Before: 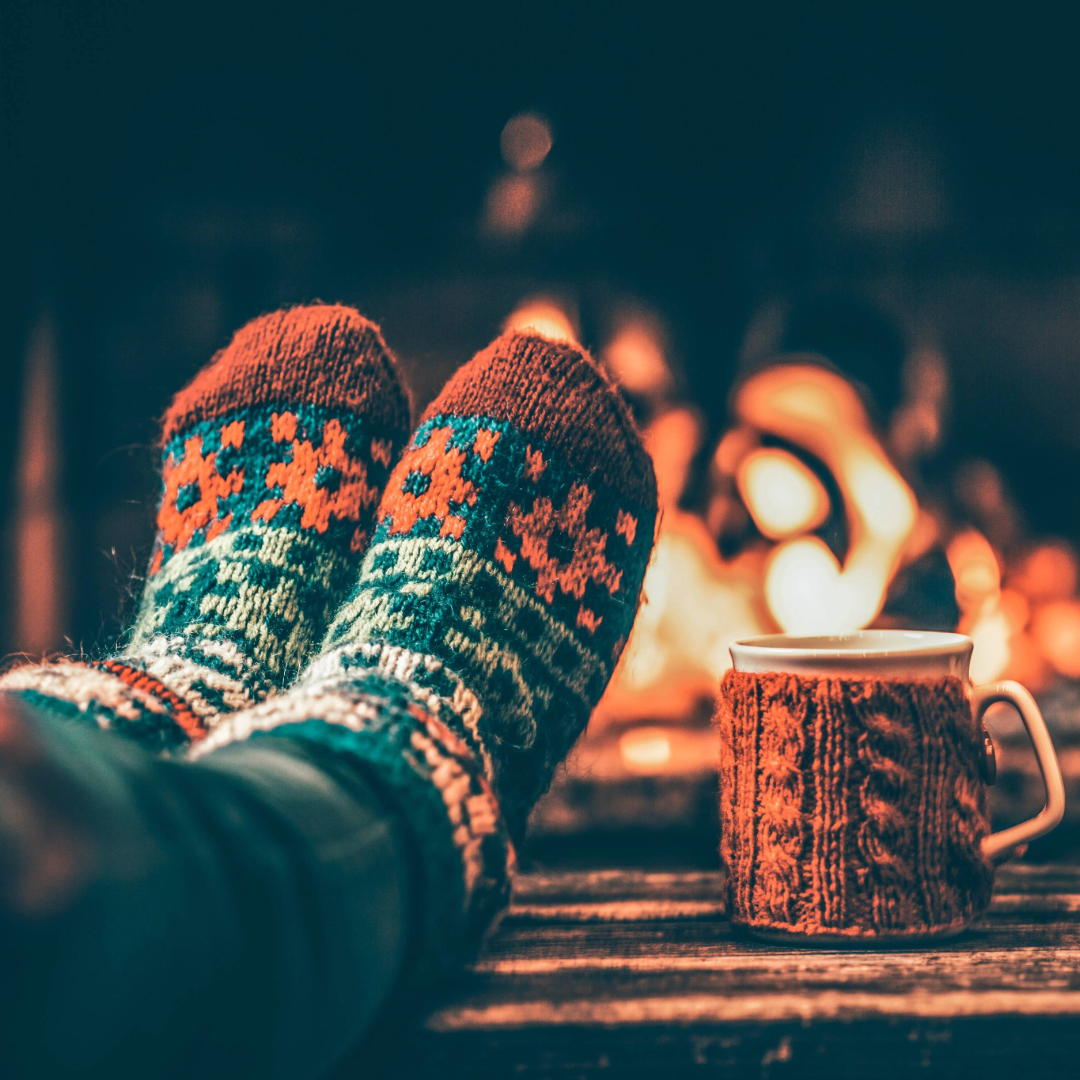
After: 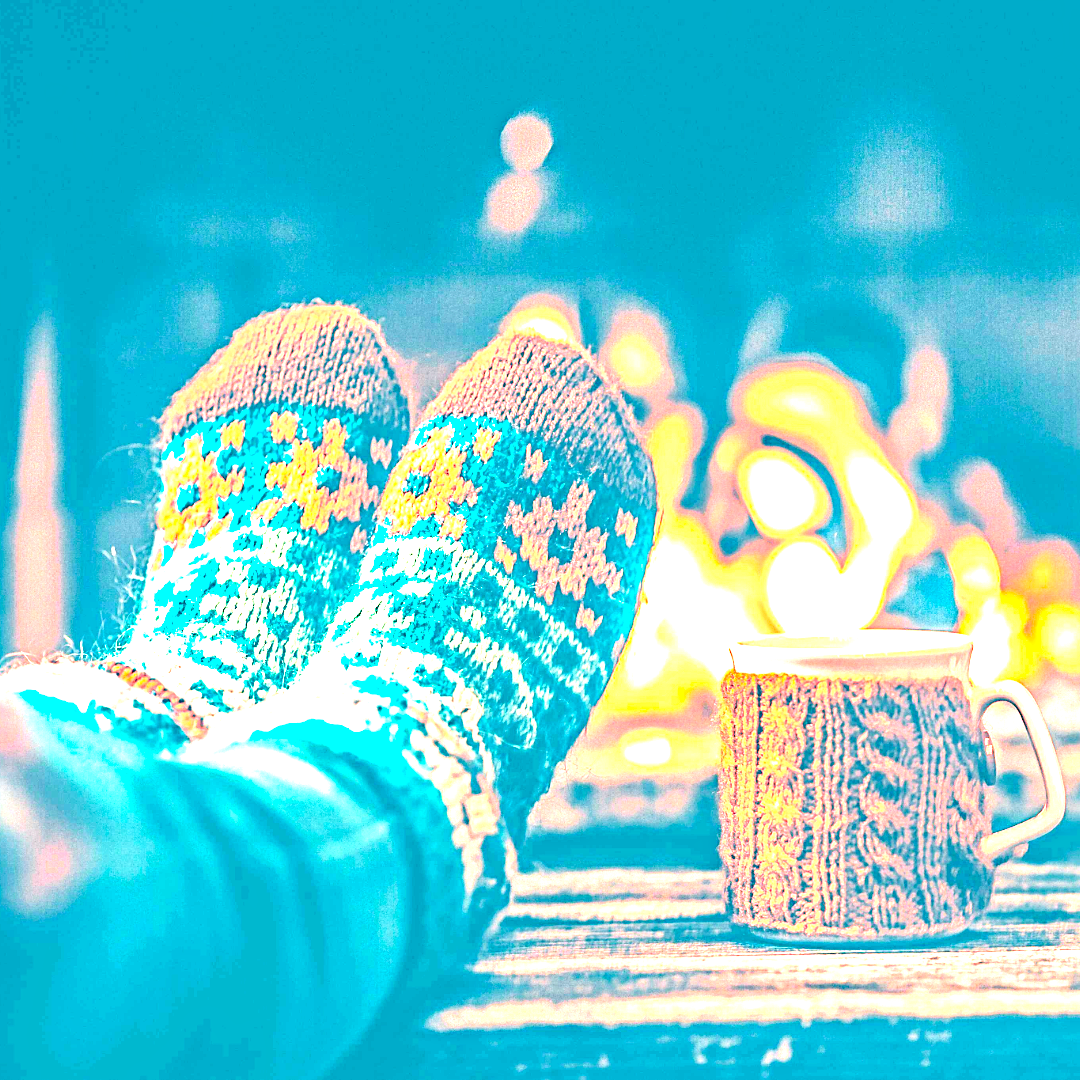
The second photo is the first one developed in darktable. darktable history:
sharpen: on, module defaults
exposure: black level correction 0, exposure 4 EV, compensate exposure bias true, compensate highlight preservation false
haze removal: strength 0.29, distance 0.25, compatibility mode true, adaptive false
tone curve: curves: ch0 [(0, 0) (0.058, 0.027) (0.214, 0.183) (0.304, 0.288) (0.51, 0.549) (0.658, 0.7) (0.741, 0.775) (0.844, 0.866) (0.986, 0.957)]; ch1 [(0, 0) (0.172, 0.123) (0.312, 0.296) (0.437, 0.429) (0.471, 0.469) (0.502, 0.5) (0.513, 0.515) (0.572, 0.603) (0.617, 0.653) (0.68, 0.724) (0.889, 0.924) (1, 1)]; ch2 [(0, 0) (0.411, 0.424) (0.489, 0.49) (0.502, 0.5) (0.517, 0.519) (0.549, 0.578) (0.604, 0.628) (0.693, 0.686) (1, 1)], color space Lab, independent channels, preserve colors none
